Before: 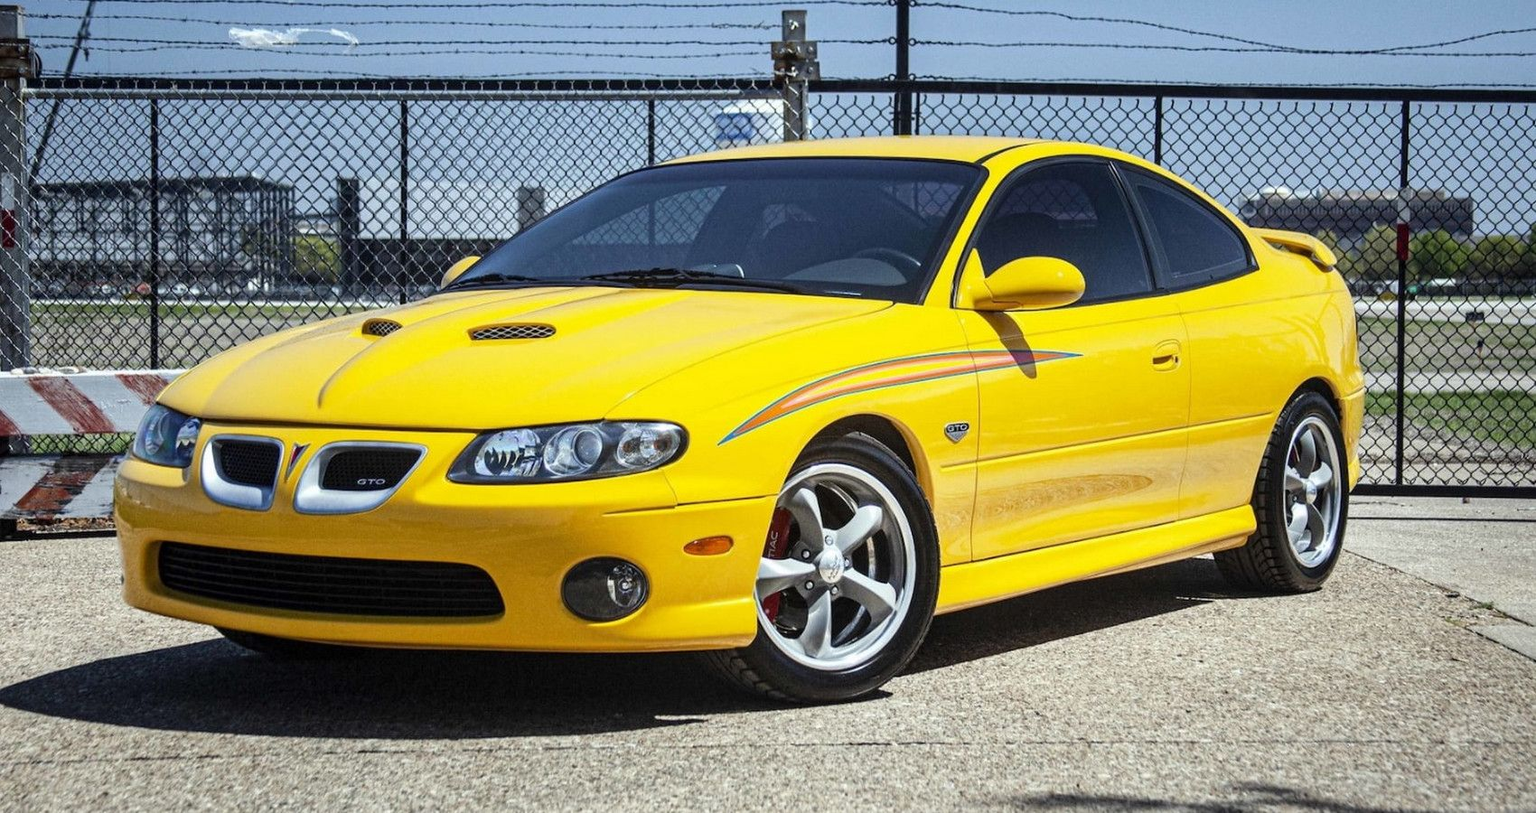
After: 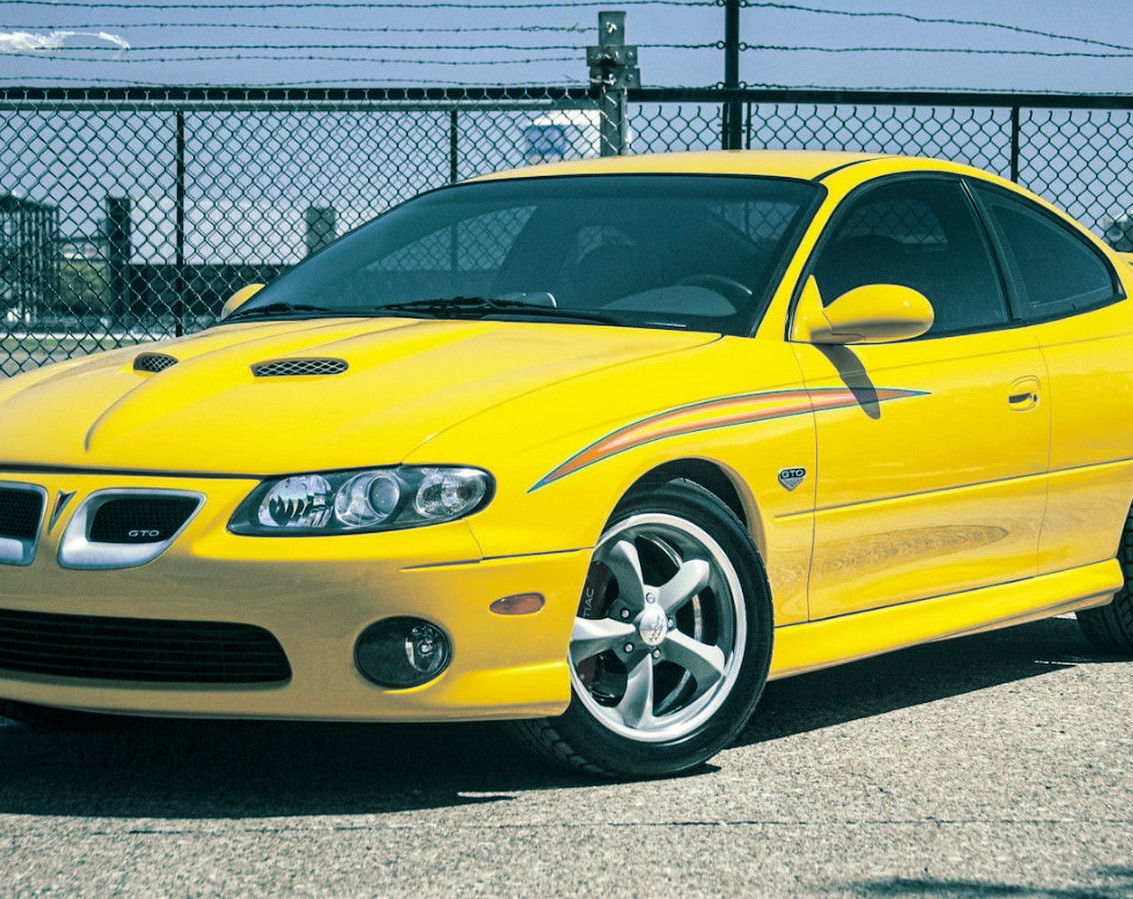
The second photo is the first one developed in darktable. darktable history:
crop and rotate: left 15.754%, right 17.579%
split-toning: shadows › hue 186.43°, highlights › hue 49.29°, compress 30.29%
